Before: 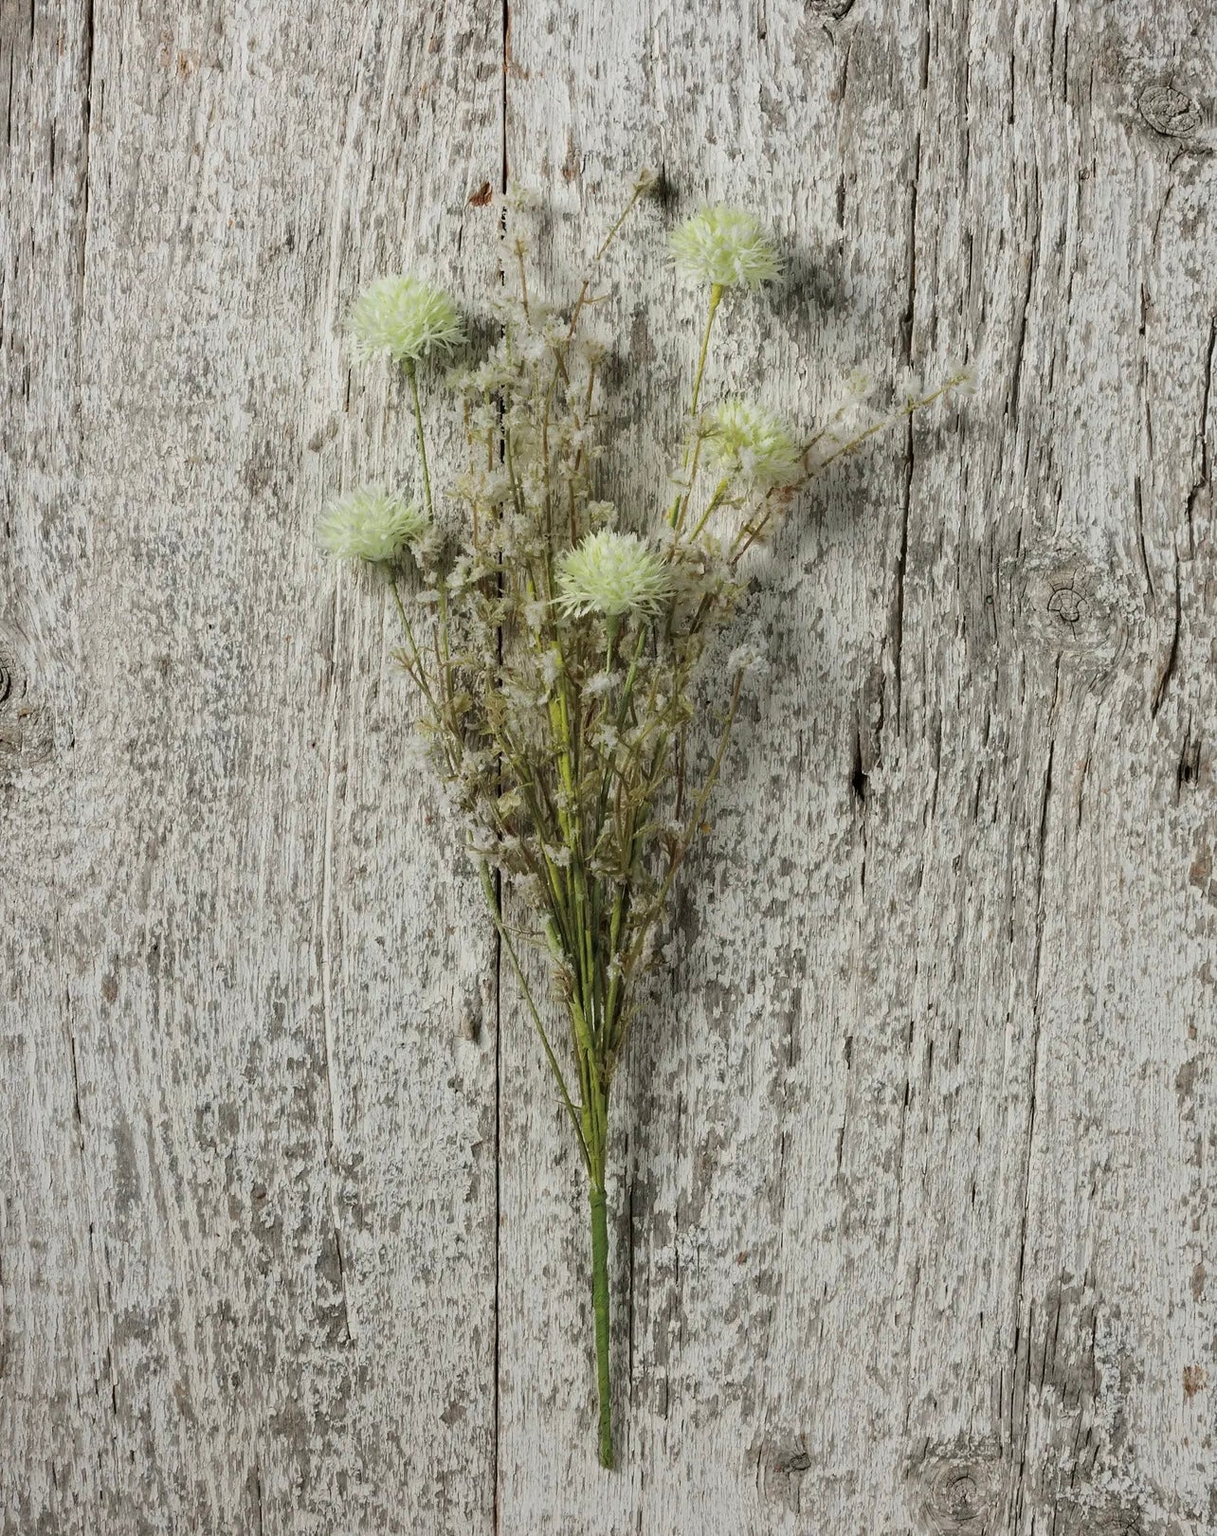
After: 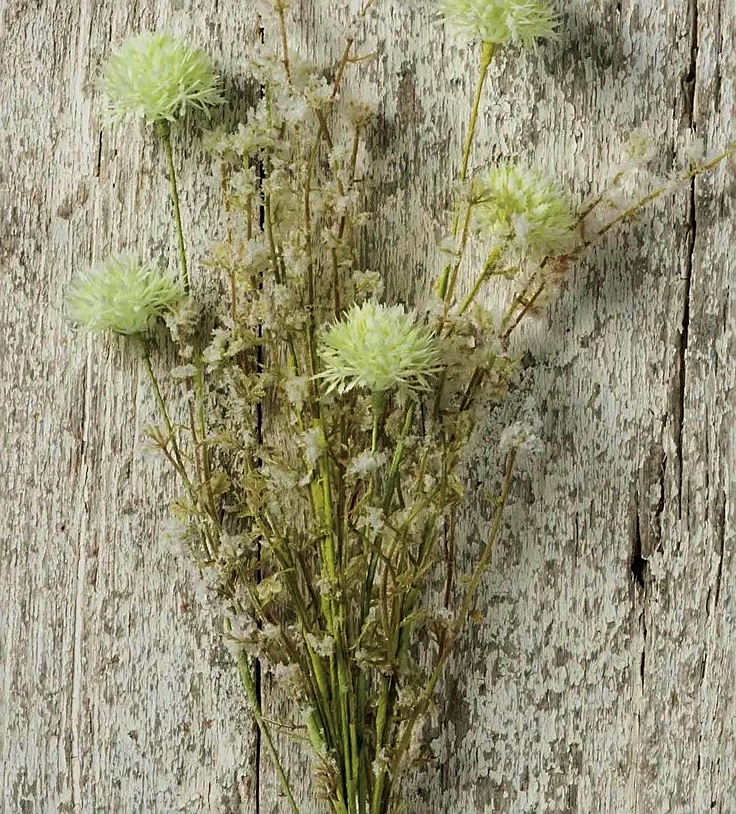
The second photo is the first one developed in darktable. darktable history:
crop: left 20.897%, top 15.941%, right 21.757%, bottom 33.815%
color correction: highlights b* -0.006, saturation 1.06
sharpen: on, module defaults
velvia: strength 44.54%
